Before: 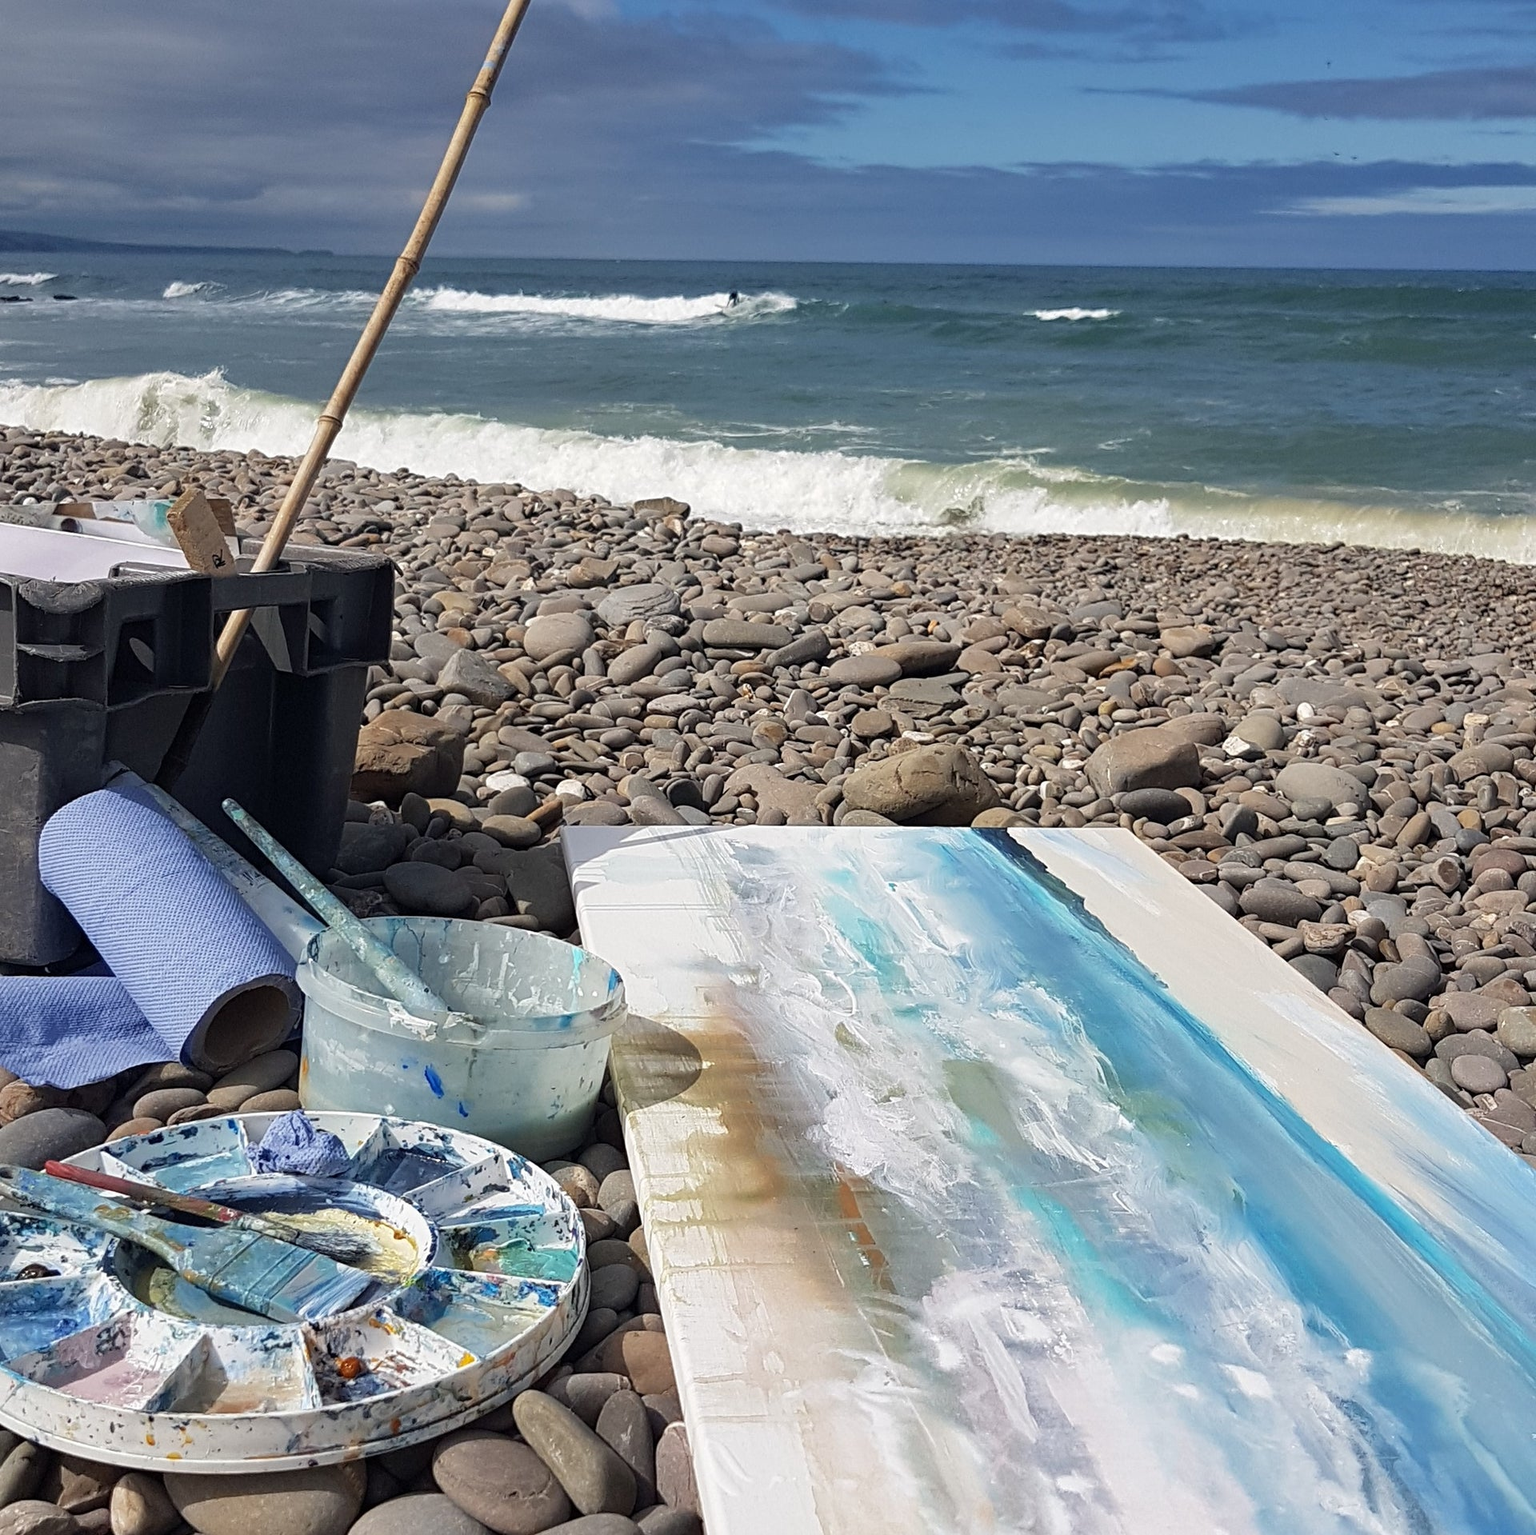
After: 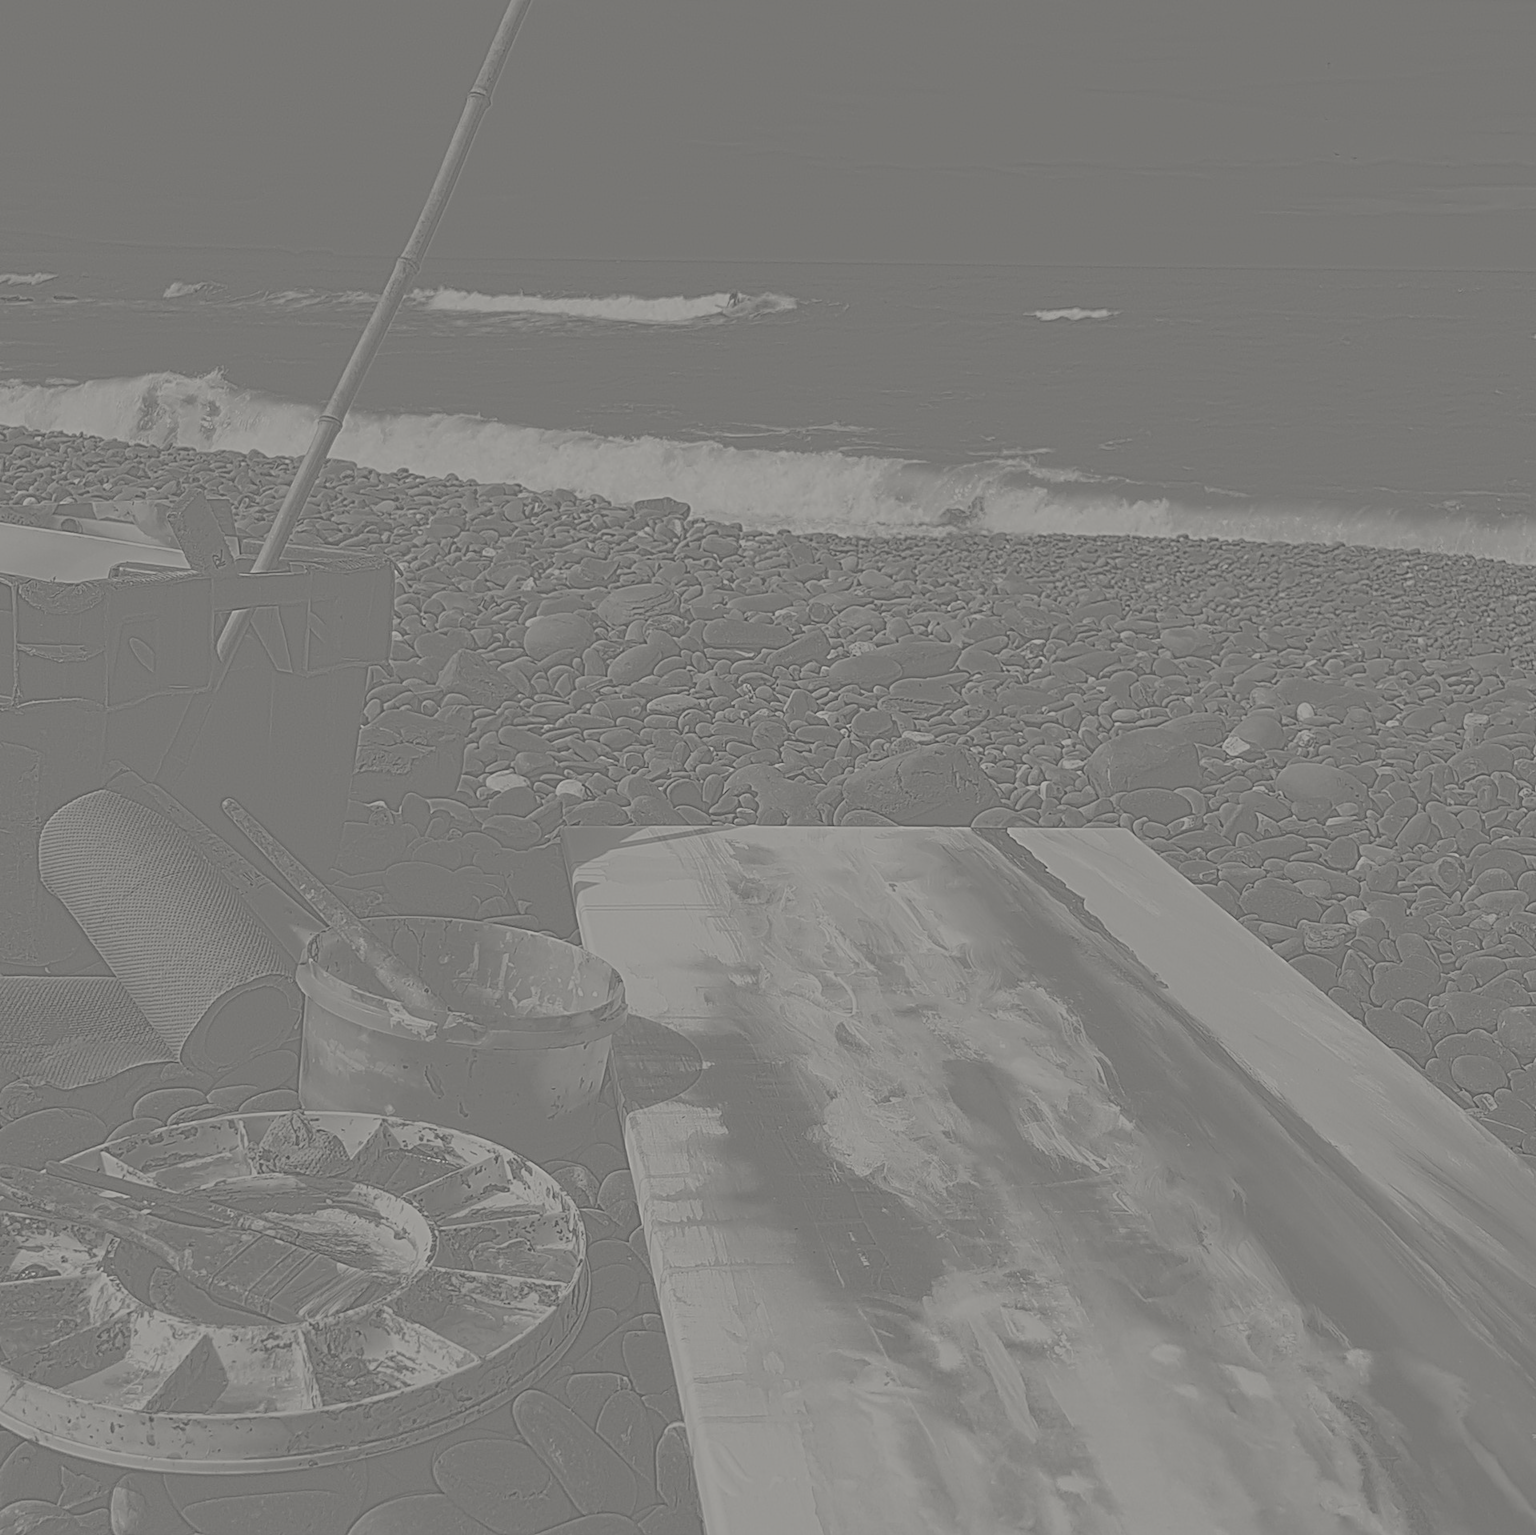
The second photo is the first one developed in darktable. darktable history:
exposure: black level correction 0, exposure 1.741 EV, compensate exposure bias true, compensate highlight preservation false
highpass: sharpness 6%, contrast boost 7.63%
color correction: highlights b* 3
